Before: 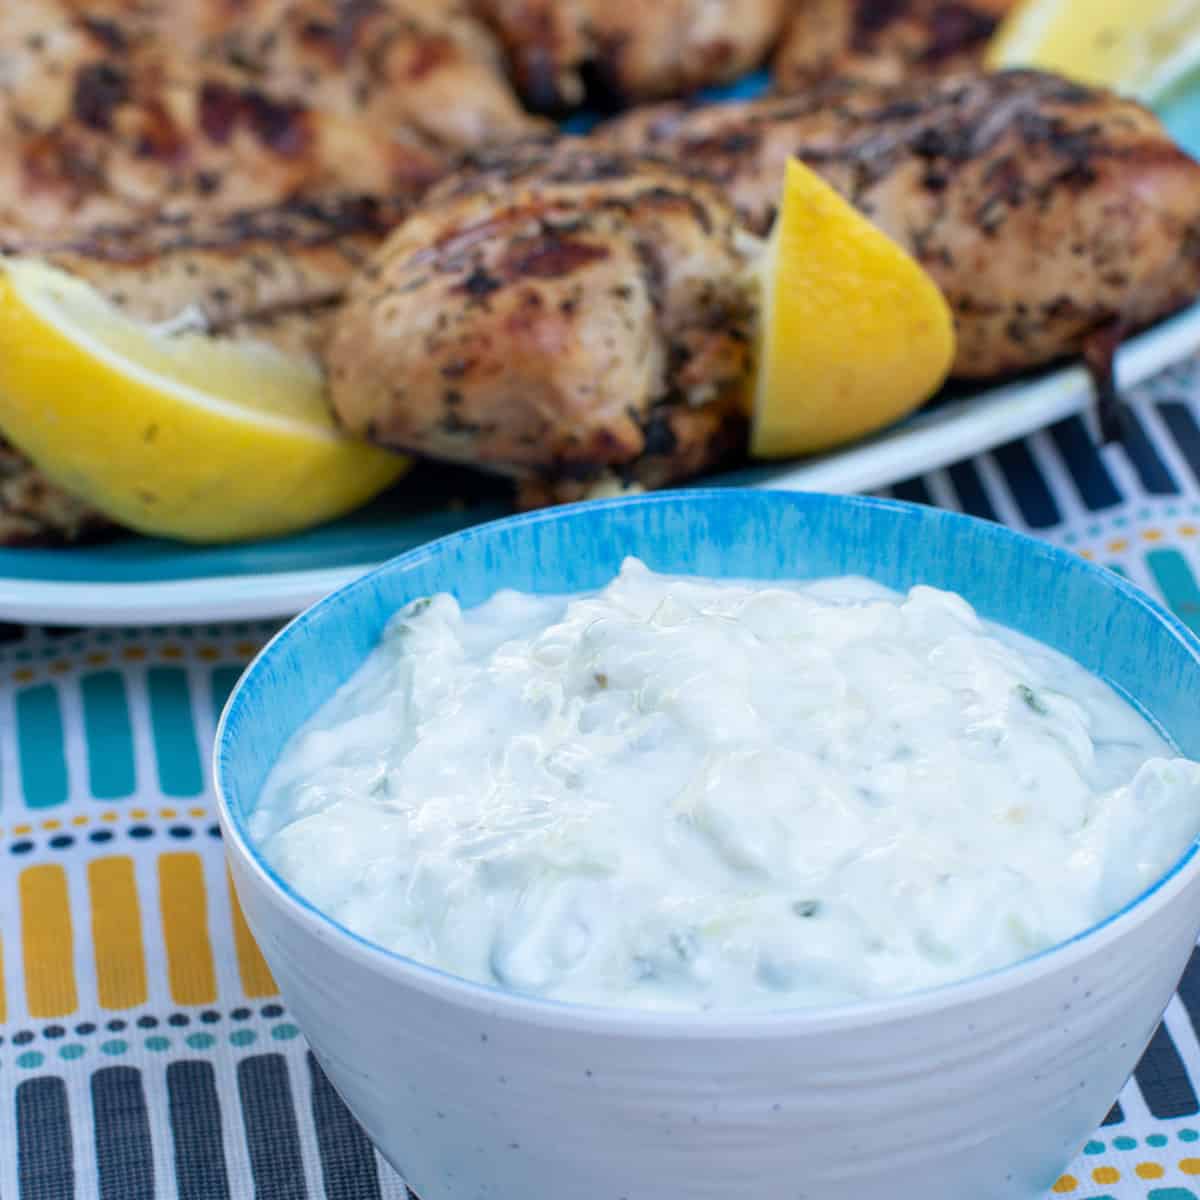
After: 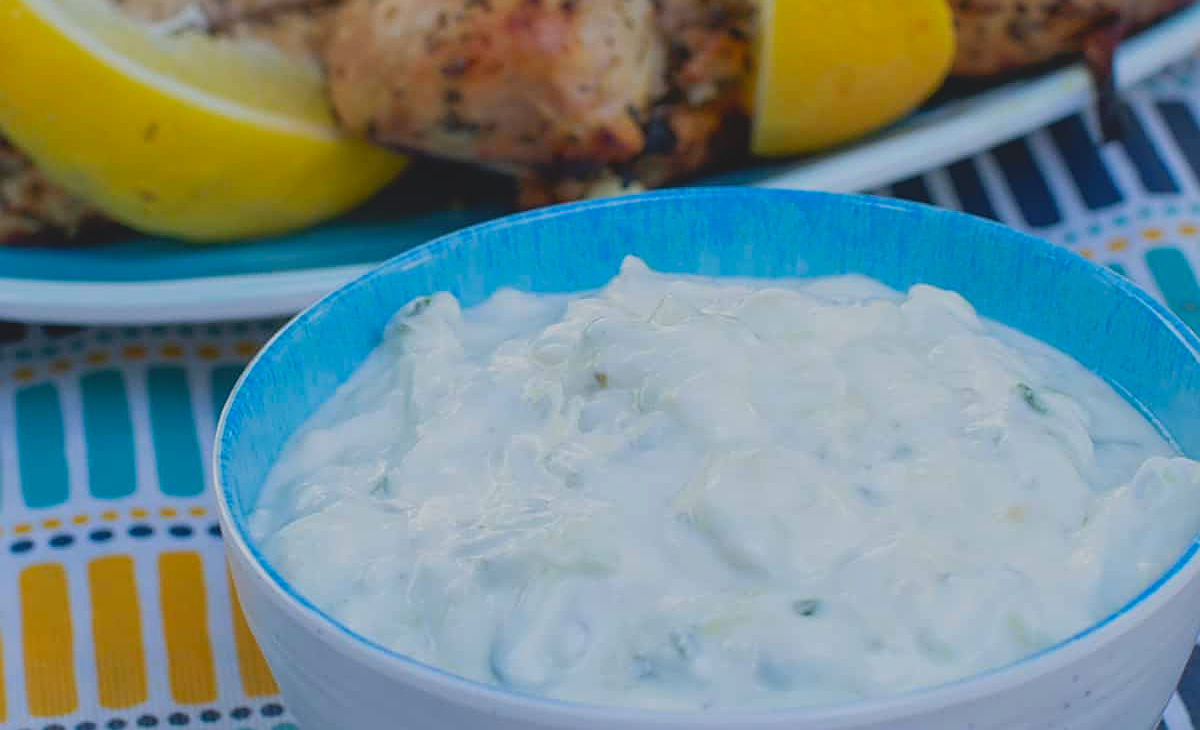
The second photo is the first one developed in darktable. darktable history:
sharpen: on, module defaults
crop and rotate: top 25.164%, bottom 13.997%
shadows and highlights: shadows 63.01, white point adjustment 0.348, highlights -33.24, compress 84.17%
contrast brightness saturation: contrast -0.2, saturation 0.185
exposure: exposure -0.49 EV, compensate highlight preservation false
